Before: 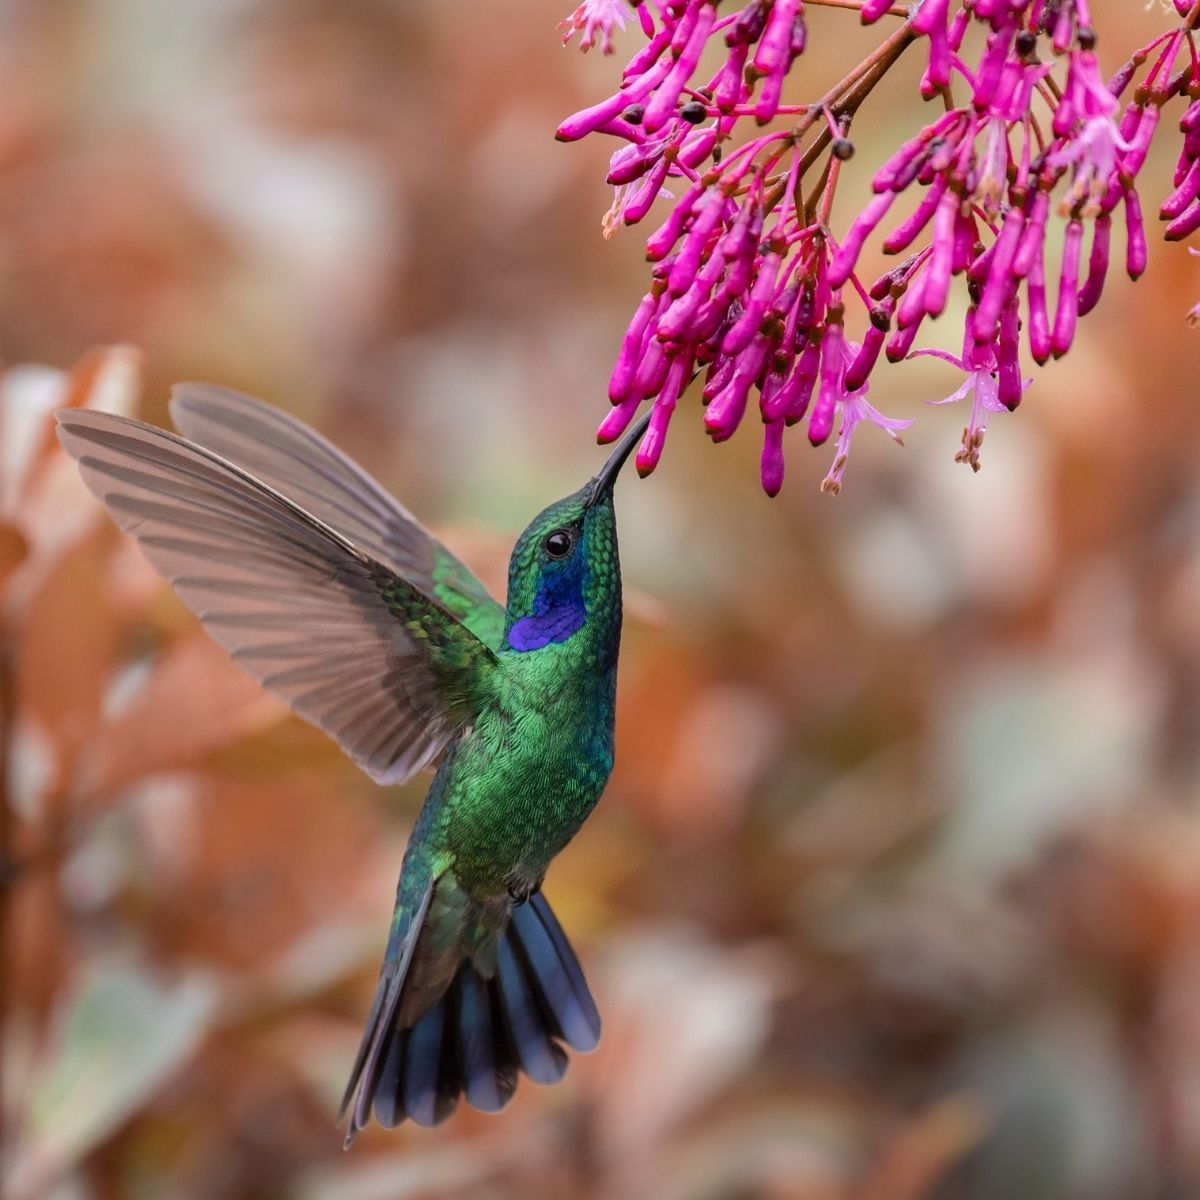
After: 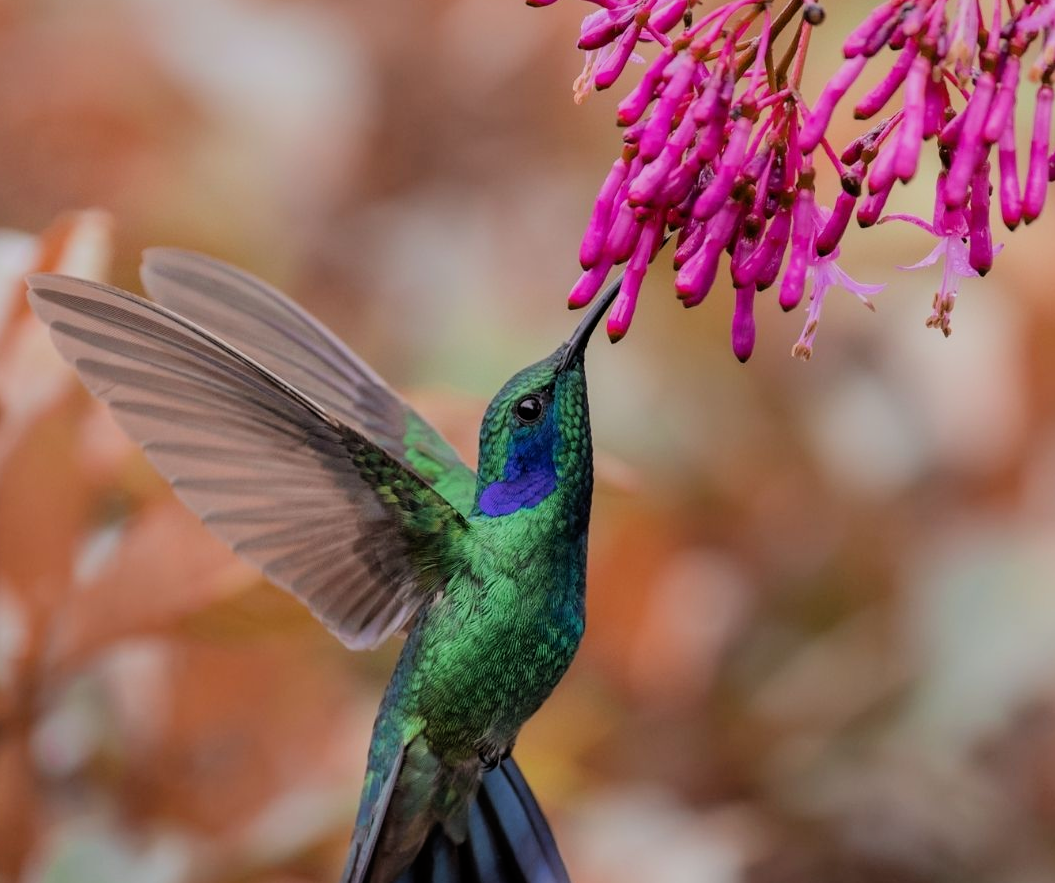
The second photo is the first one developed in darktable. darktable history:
filmic rgb: black relative exposure -7.65 EV, white relative exposure 4.56 EV, hardness 3.61, color science v6 (2022)
crop and rotate: left 2.425%, top 11.305%, right 9.6%, bottom 15.08%
